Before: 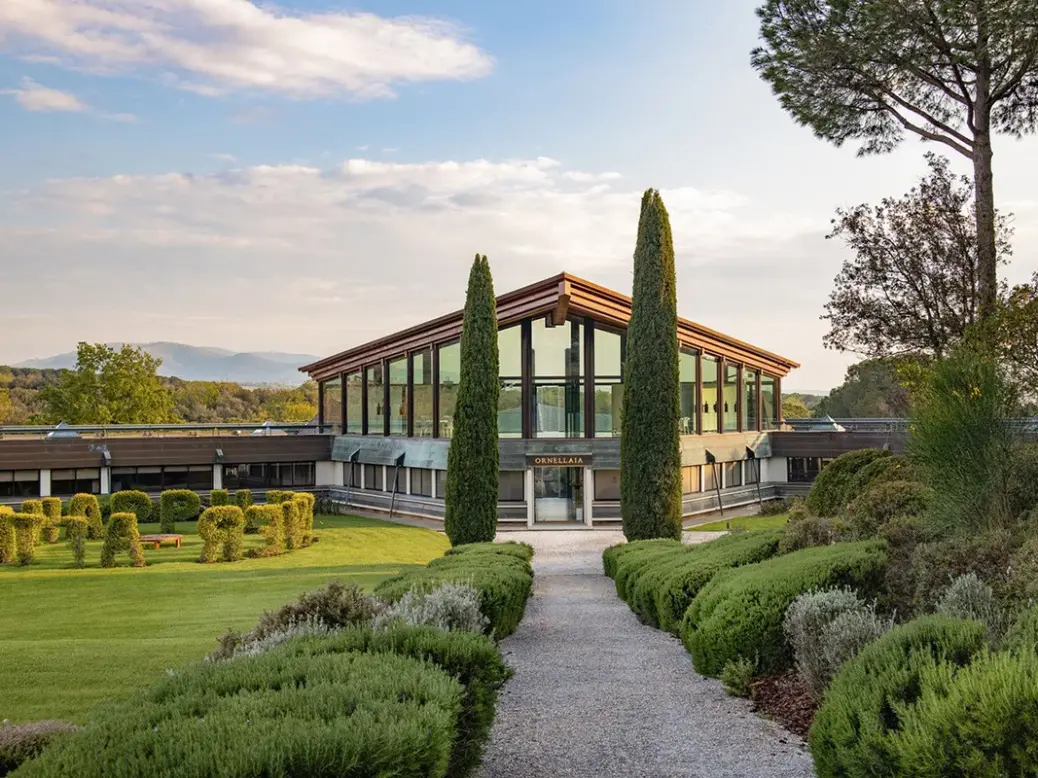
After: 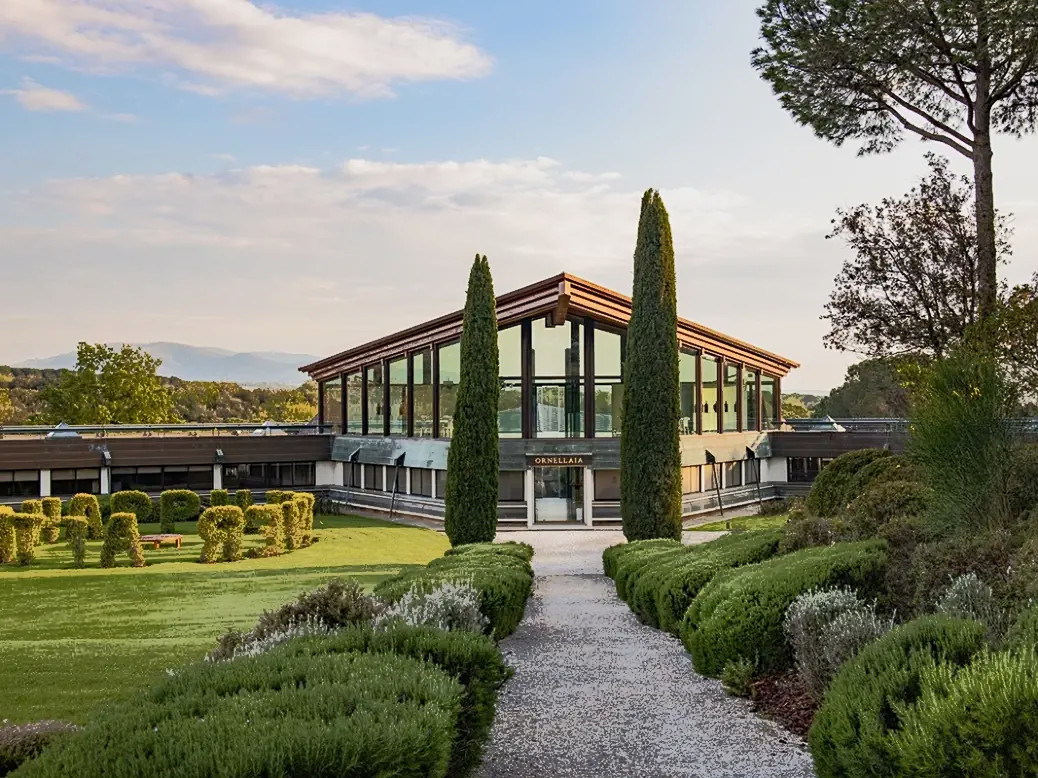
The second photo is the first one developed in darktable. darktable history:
tone curve: curves: ch0 [(0, 0) (0.003, 0.003) (0.011, 0.01) (0.025, 0.023) (0.044, 0.042) (0.069, 0.065) (0.1, 0.094) (0.136, 0.127) (0.177, 0.166) (0.224, 0.211) (0.277, 0.26) (0.335, 0.315) (0.399, 0.375) (0.468, 0.44) (0.543, 0.658) (0.623, 0.718) (0.709, 0.782) (0.801, 0.851) (0.898, 0.923) (1, 1)], color space Lab, independent channels, preserve colors none
sharpen: amount 0.213
exposure: exposure -0.312 EV, compensate highlight preservation false
